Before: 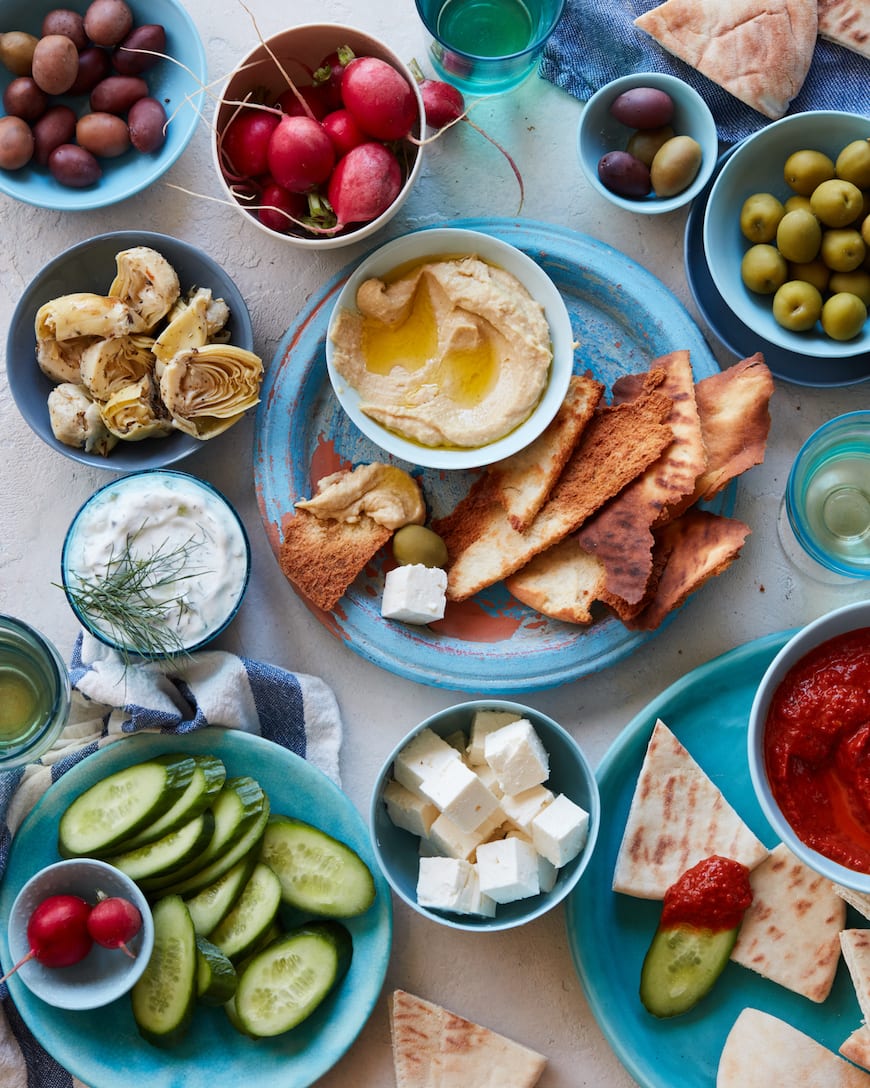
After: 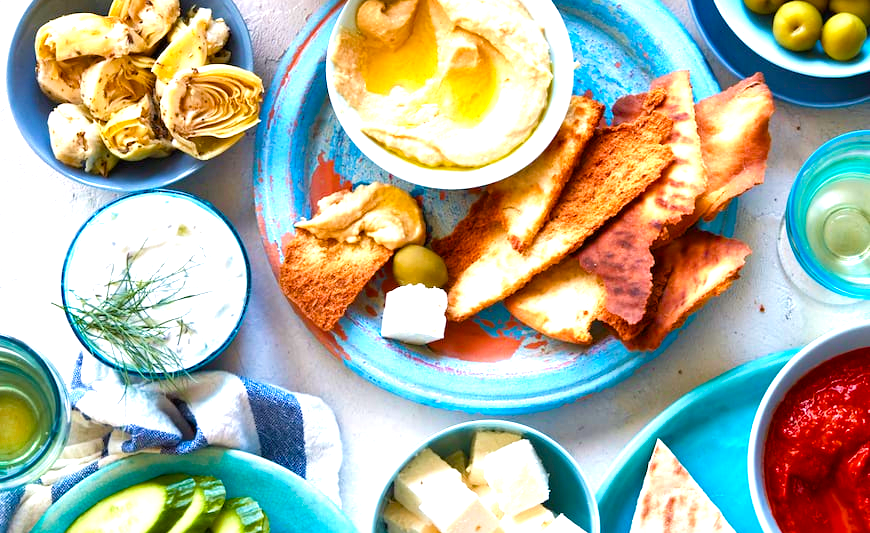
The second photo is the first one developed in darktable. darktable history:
crop and rotate: top 25.783%, bottom 25.21%
exposure: black level correction 0, exposure 1.2 EV, compensate highlight preservation false
tone equalizer: -8 EV -0.585 EV, edges refinement/feathering 500, mask exposure compensation -1.57 EV, preserve details no
velvia: on, module defaults
color balance rgb: linear chroma grading › global chroma 25.18%, perceptual saturation grading › global saturation 20%, perceptual saturation grading › highlights -24.969%, perceptual saturation grading › shadows 24.725%
